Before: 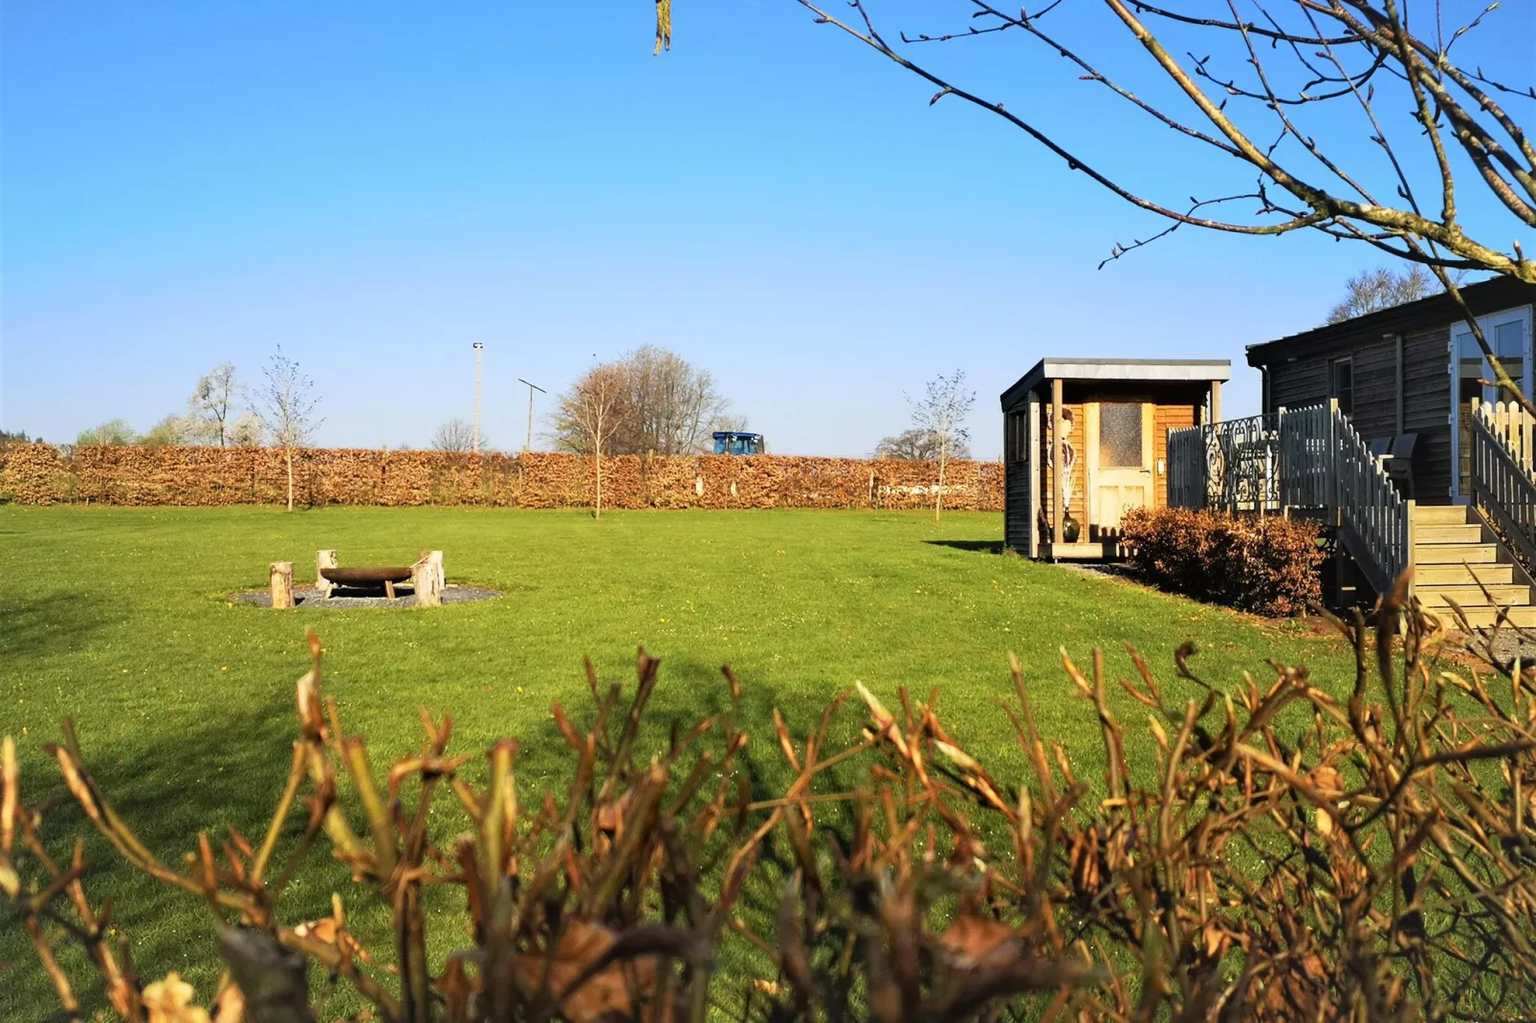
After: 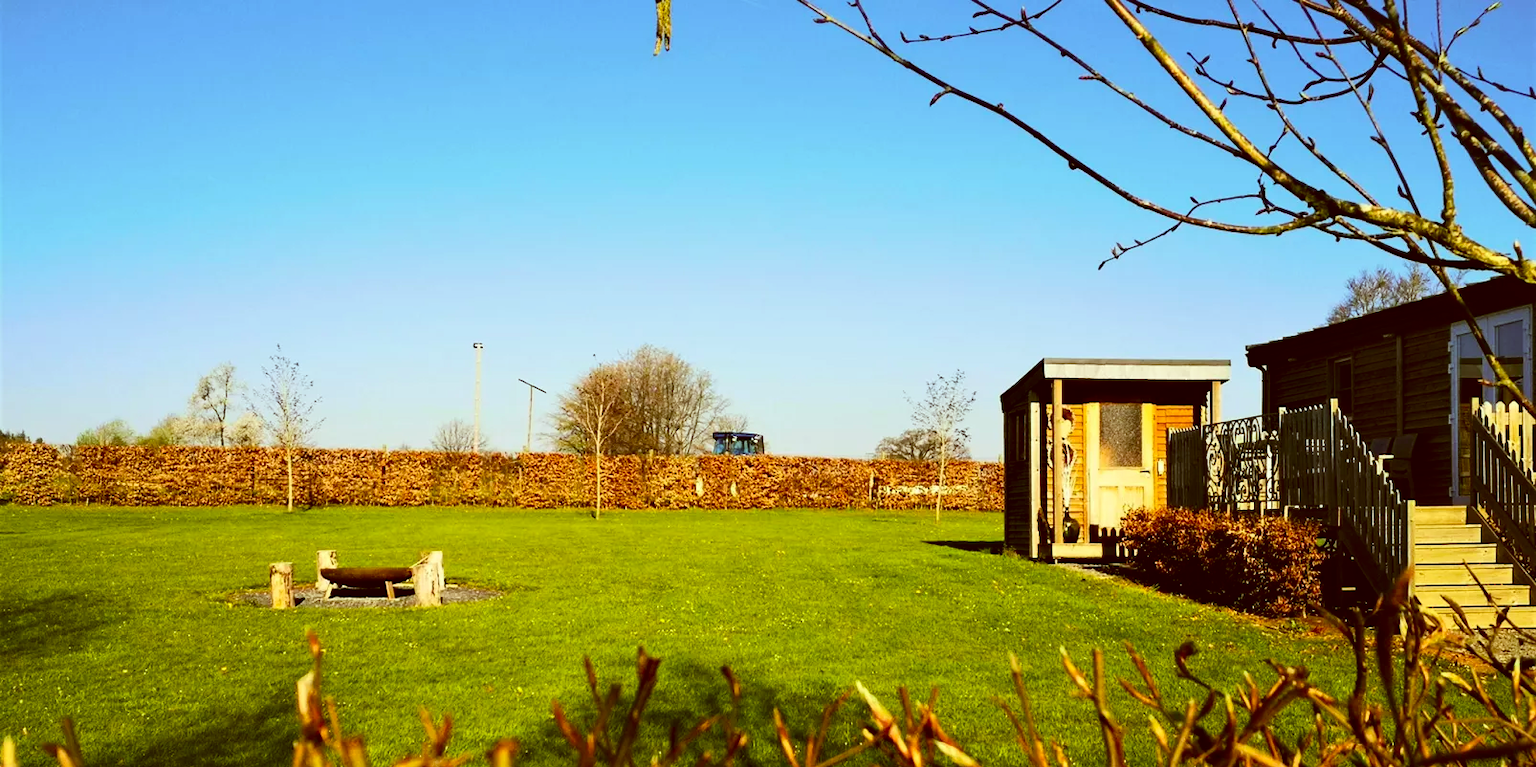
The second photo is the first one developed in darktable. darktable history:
crop: bottom 24.985%
contrast brightness saturation: contrast 0.192, brightness -0.115, saturation 0.213
color correction: highlights a* -5.28, highlights b* 9.8, shadows a* 9.65, shadows b* 24.52
